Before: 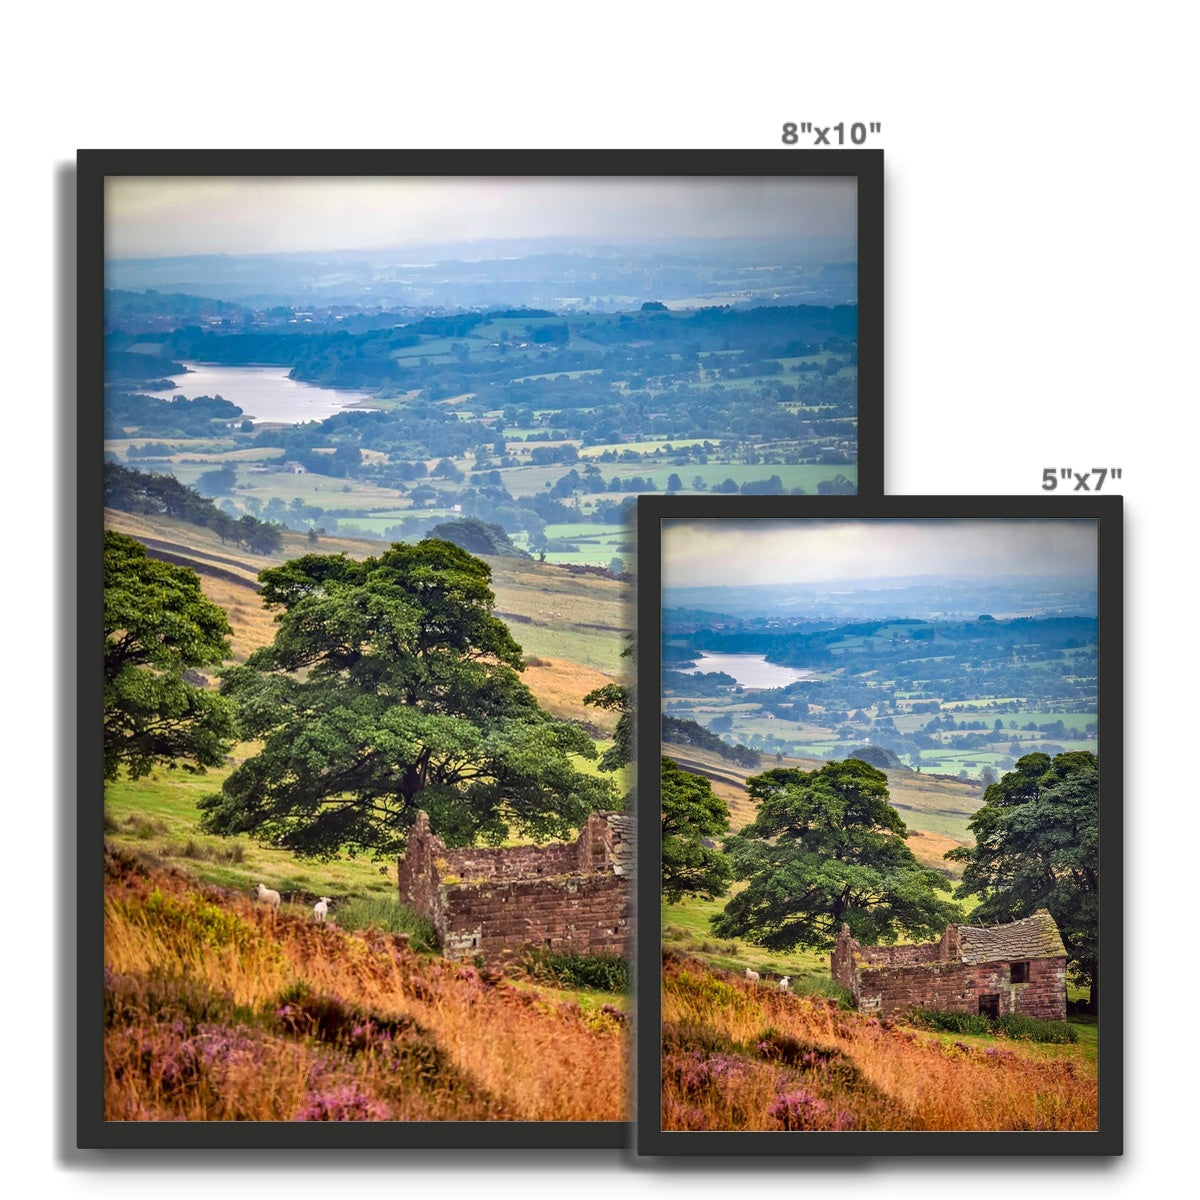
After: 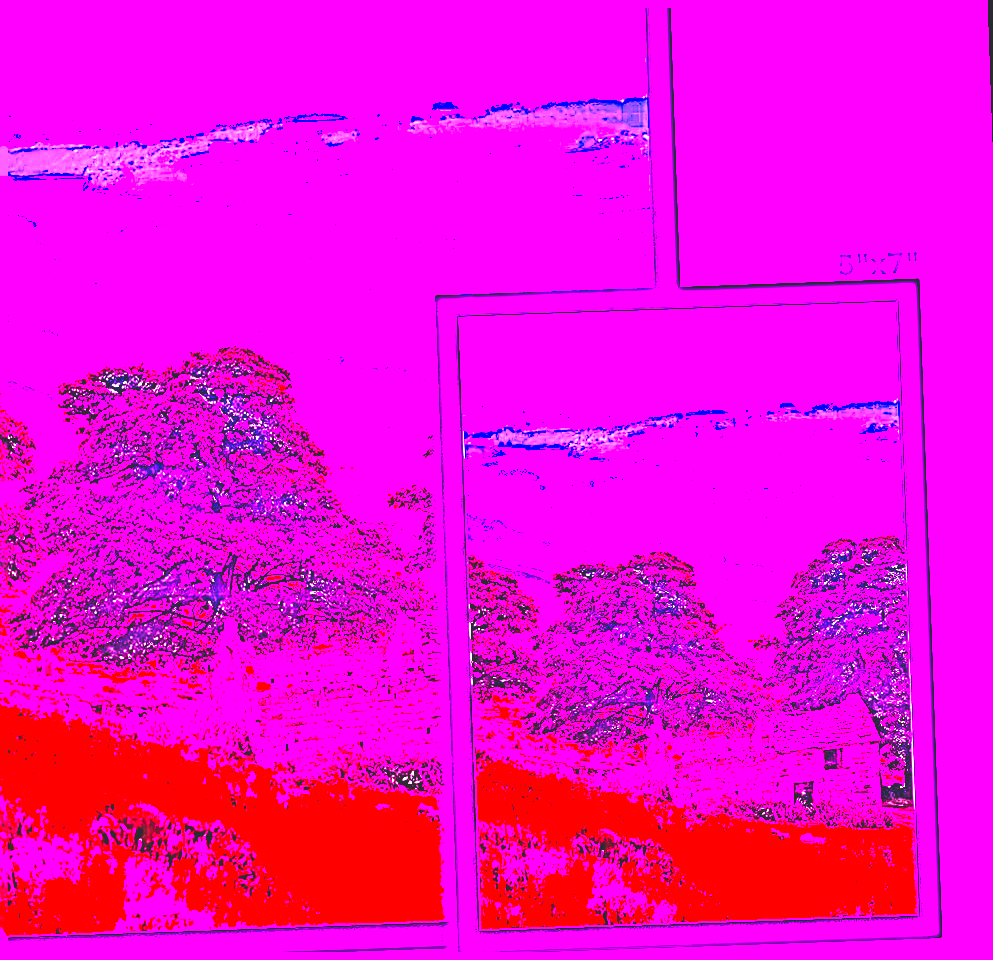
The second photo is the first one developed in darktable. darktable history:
exposure: black level correction 0.009, exposure -0.159 EV, compensate highlight preservation false
crop: left 16.315%, top 14.246%
white balance: red 8, blue 8
rgb curve: curves: ch0 [(0, 0.186) (0.314, 0.284) (0.576, 0.466) (0.805, 0.691) (0.936, 0.886)]; ch1 [(0, 0.186) (0.314, 0.284) (0.581, 0.534) (0.771, 0.746) (0.936, 0.958)]; ch2 [(0, 0.216) (0.275, 0.39) (1, 1)], mode RGB, independent channels, compensate middle gray true, preserve colors none
base curve: curves: ch0 [(0, 0) (0.74, 0.67) (1, 1)]
rotate and perspective: rotation -2°, crop left 0.022, crop right 0.978, crop top 0.049, crop bottom 0.951
sharpen: radius 3.158, amount 1.731
